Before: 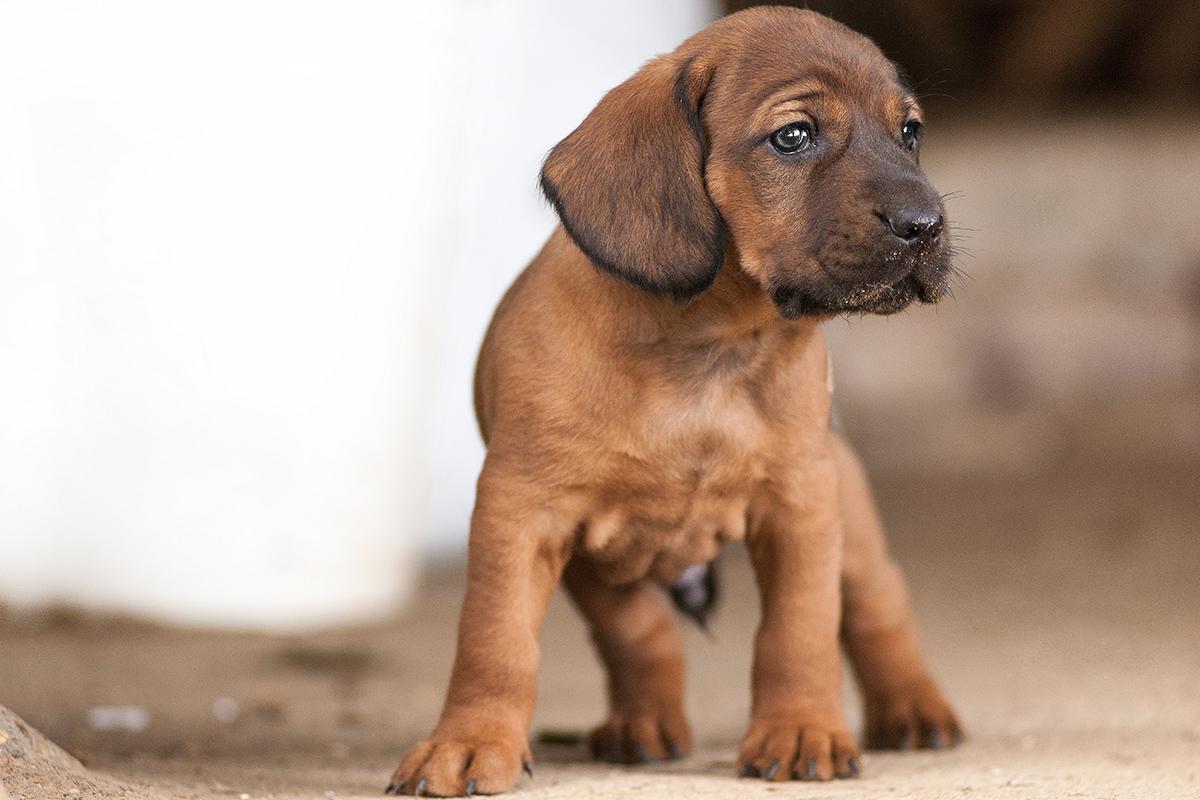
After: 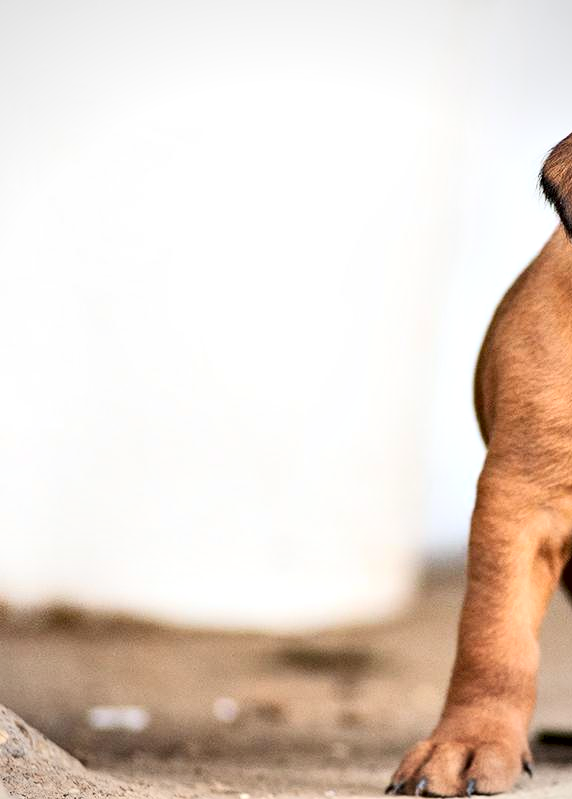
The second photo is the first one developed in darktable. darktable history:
contrast brightness saturation: contrast 0.196, brightness 0.165, saturation 0.226
contrast equalizer: y [[0.6 ×6], [0.55 ×6], [0 ×6], [0 ×6], [0 ×6]]
vignetting: brightness -0.267
crop and rotate: left 0%, top 0%, right 52.272%
